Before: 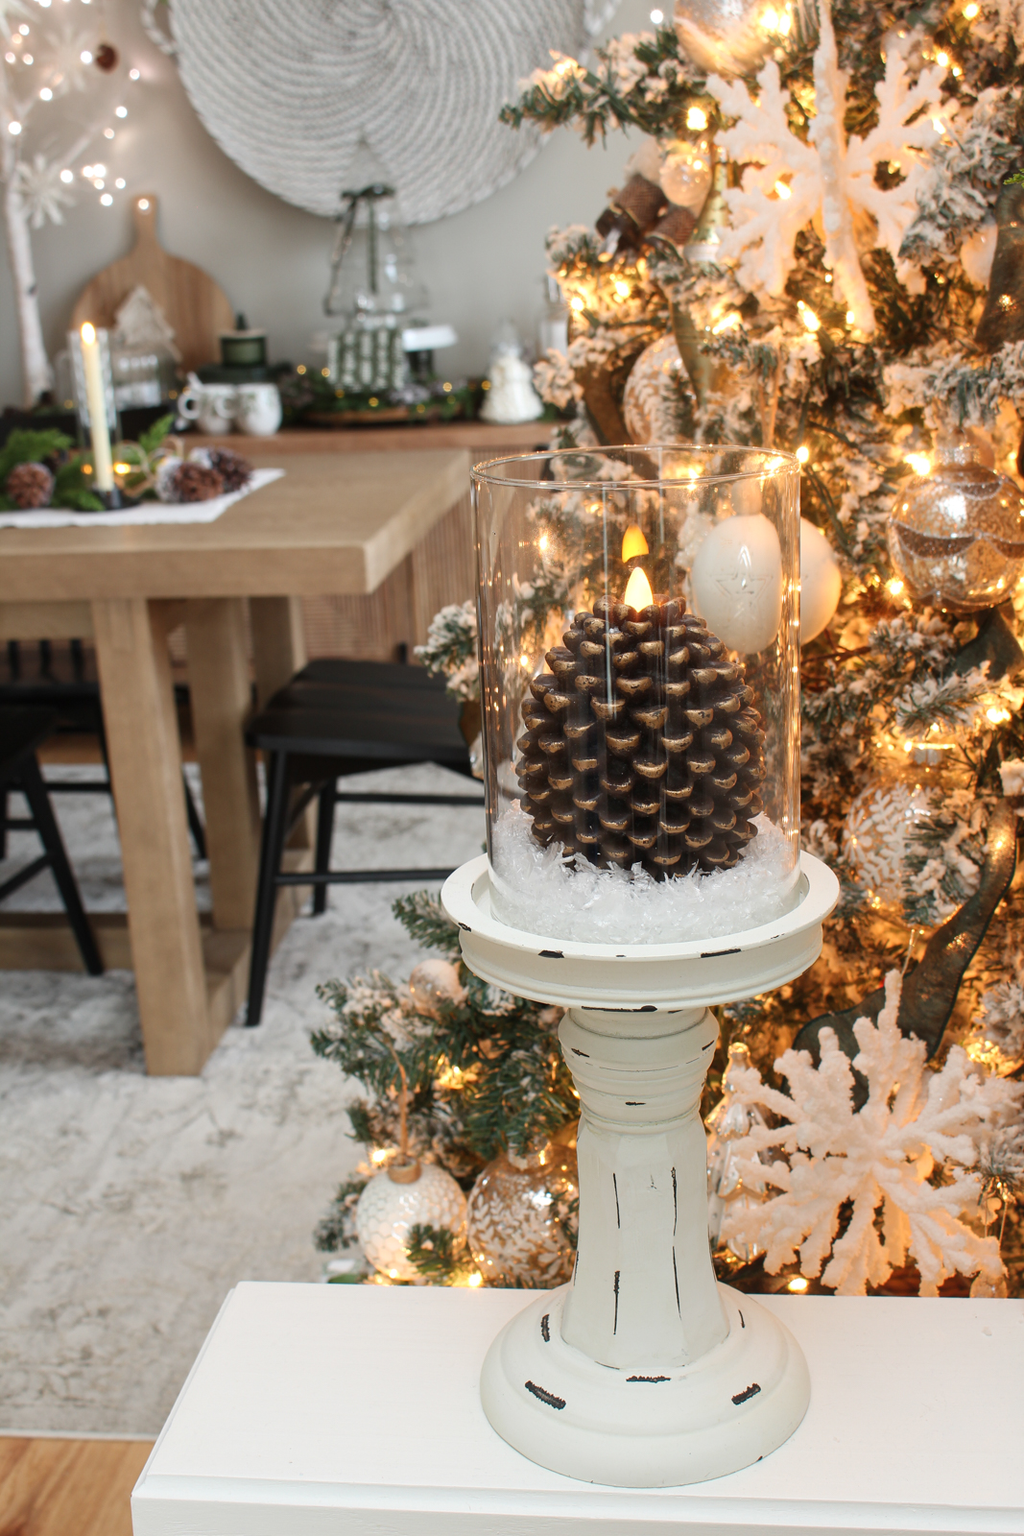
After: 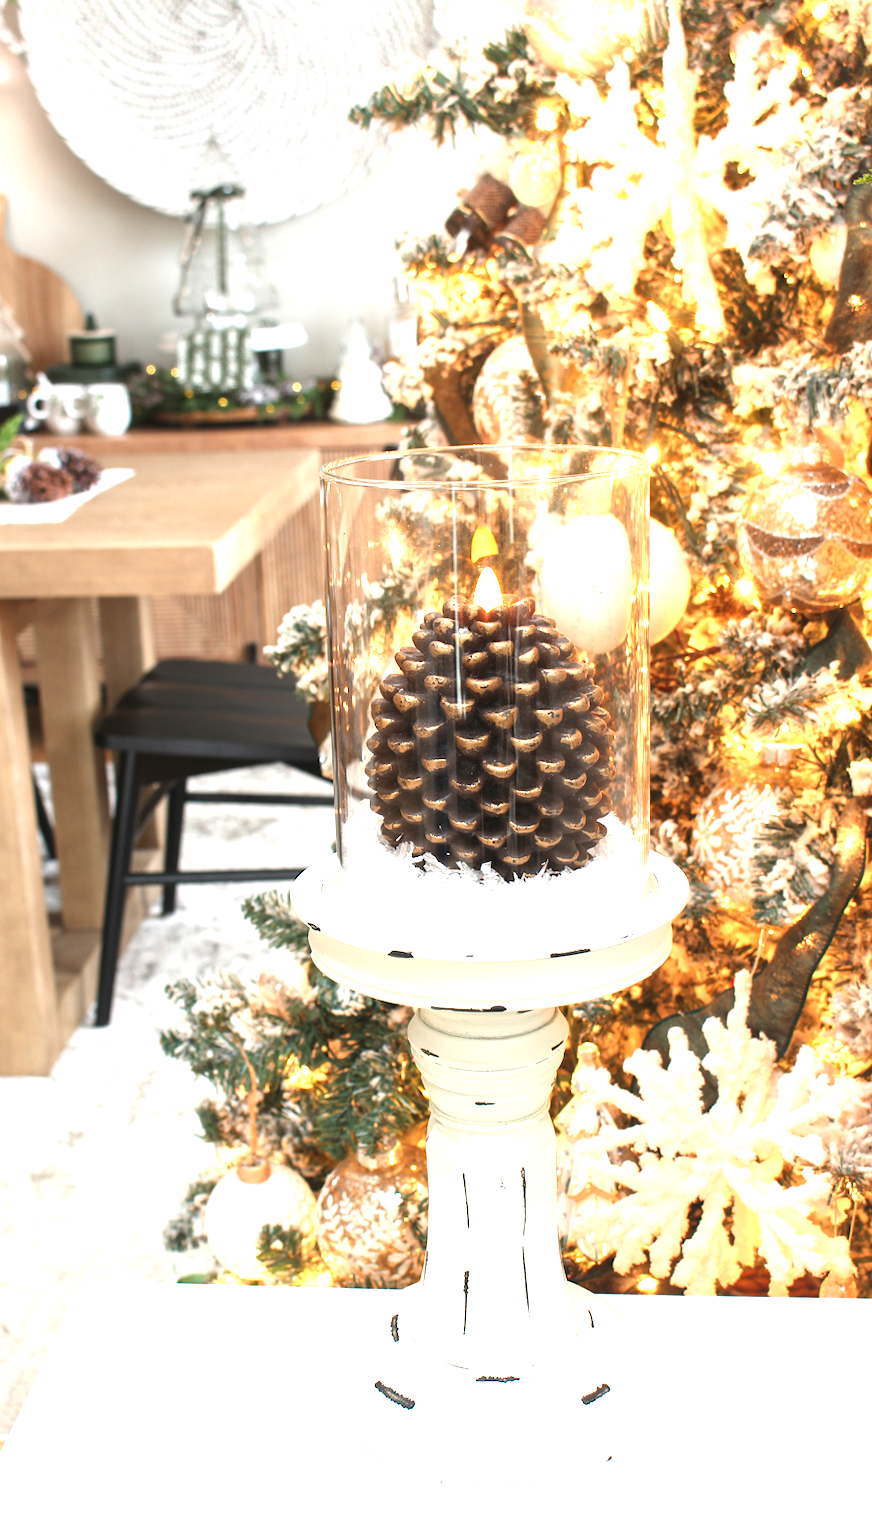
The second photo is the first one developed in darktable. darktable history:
crop and rotate: left 14.784%
exposure: black level correction 0, exposure 1.391 EV, compensate exposure bias true, compensate highlight preservation false
